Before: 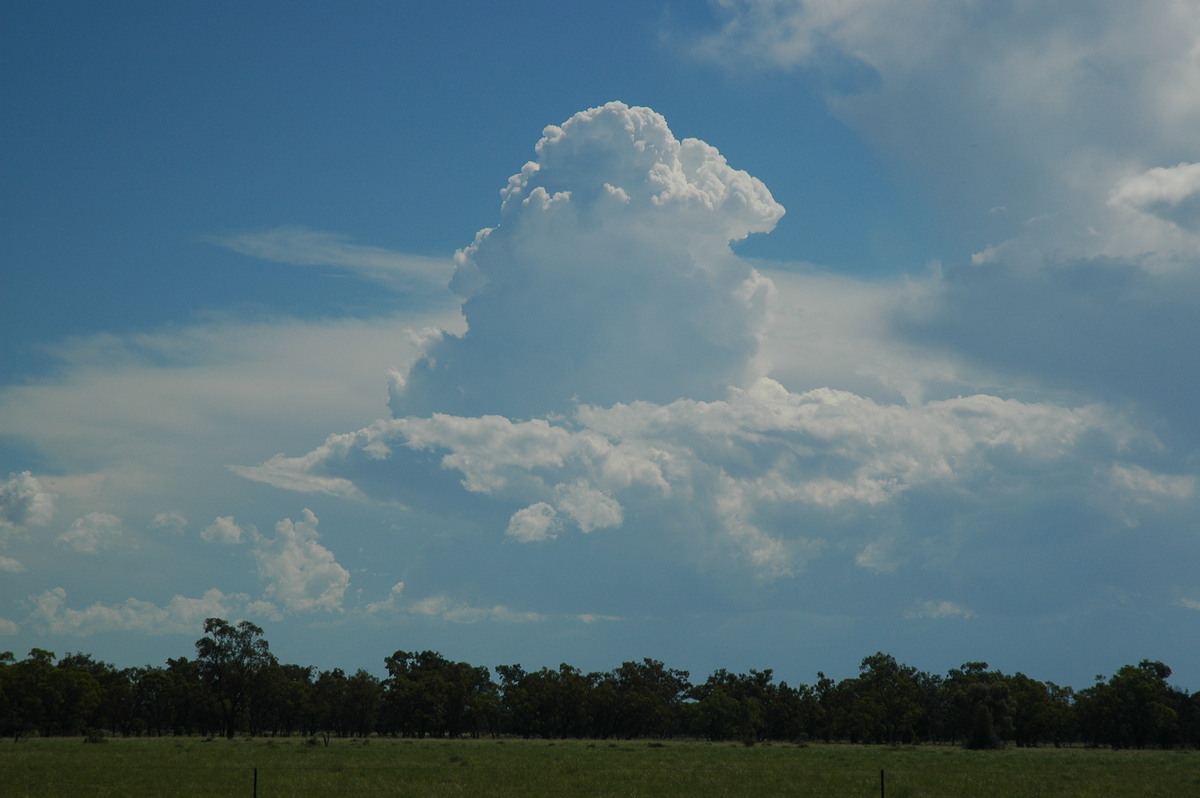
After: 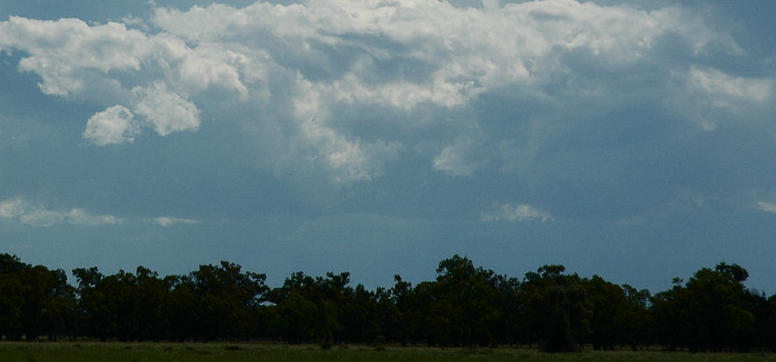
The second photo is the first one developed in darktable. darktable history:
crop and rotate: left 35.265%, top 49.797%, bottom 4.837%
contrast brightness saturation: contrast 0.276
